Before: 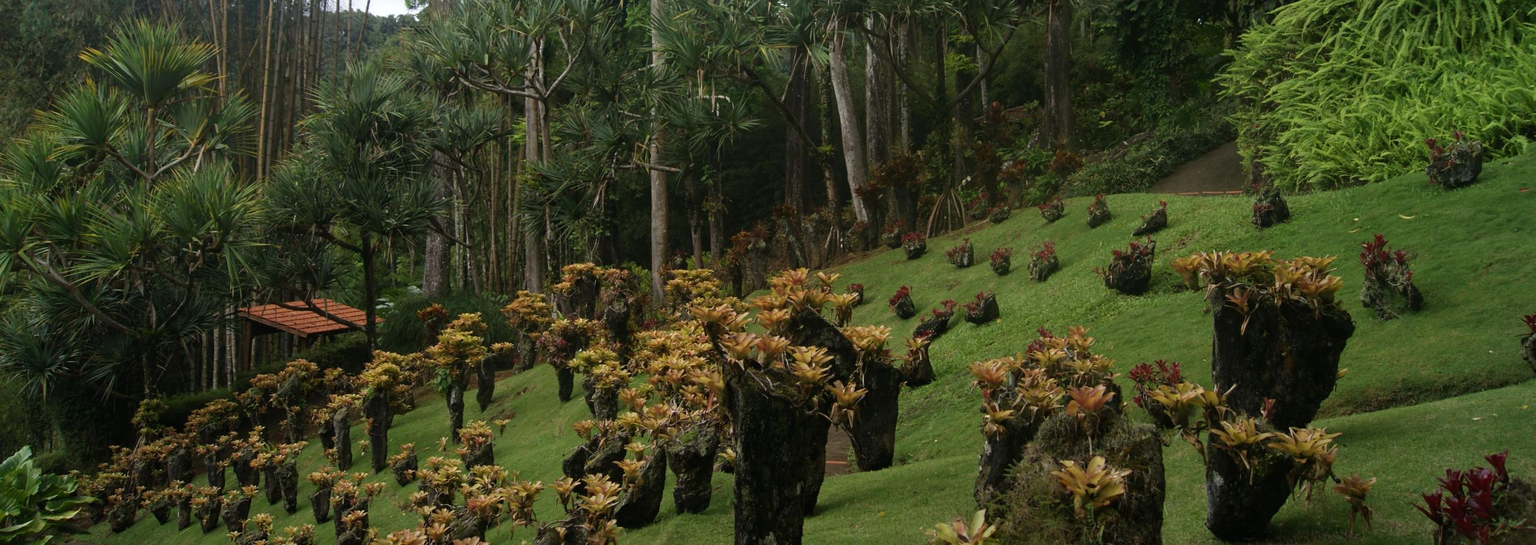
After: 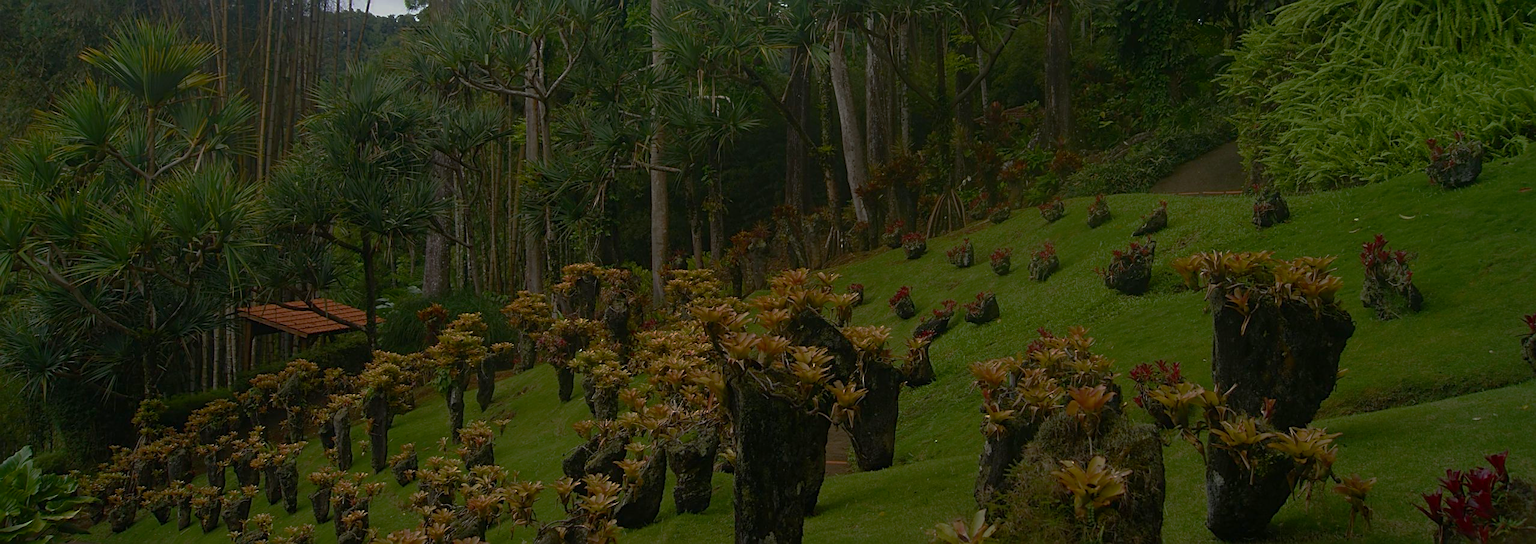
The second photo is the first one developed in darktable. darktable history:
color correction: highlights b* 0.043, saturation 0.993
color balance rgb: perceptual saturation grading › global saturation 0.717%, perceptual saturation grading › highlights -17.107%, perceptual saturation grading › mid-tones 33.518%, perceptual saturation grading › shadows 50.485%, contrast -19.929%
sharpen: on, module defaults
base curve: curves: ch0 [(0, 0) (0.564, 0.291) (0.802, 0.731) (1, 1)], preserve colors none
